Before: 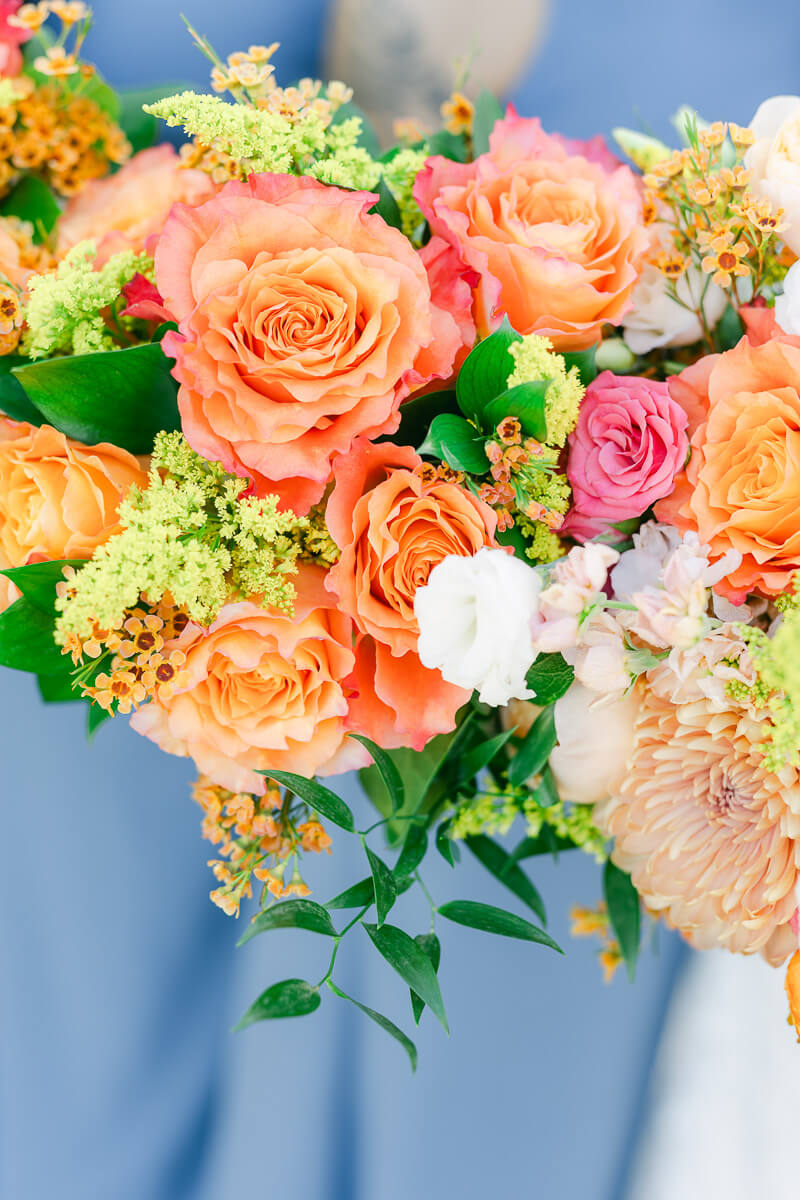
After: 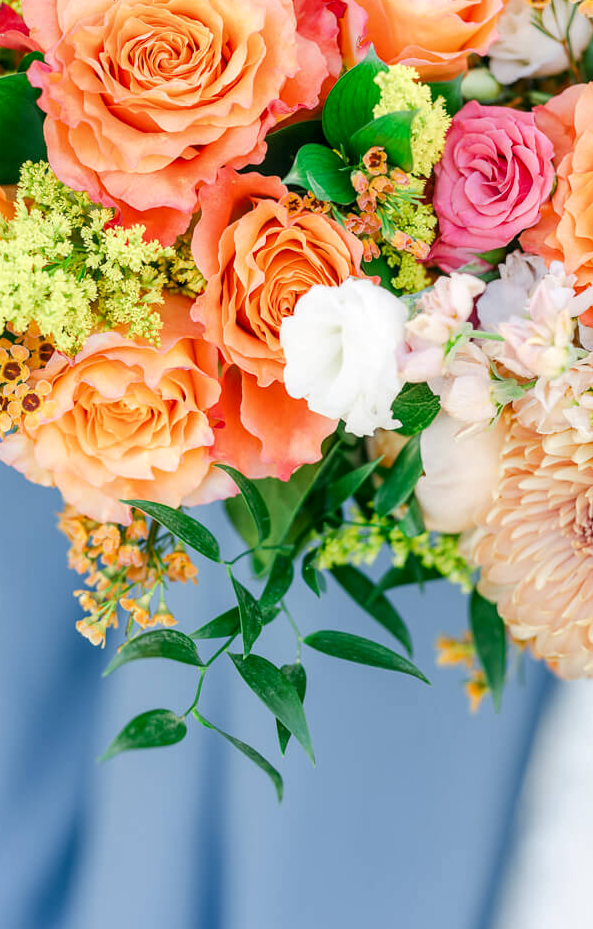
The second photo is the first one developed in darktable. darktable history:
local contrast: on, module defaults
crop: left 16.821%, top 22.512%, right 8.947%
